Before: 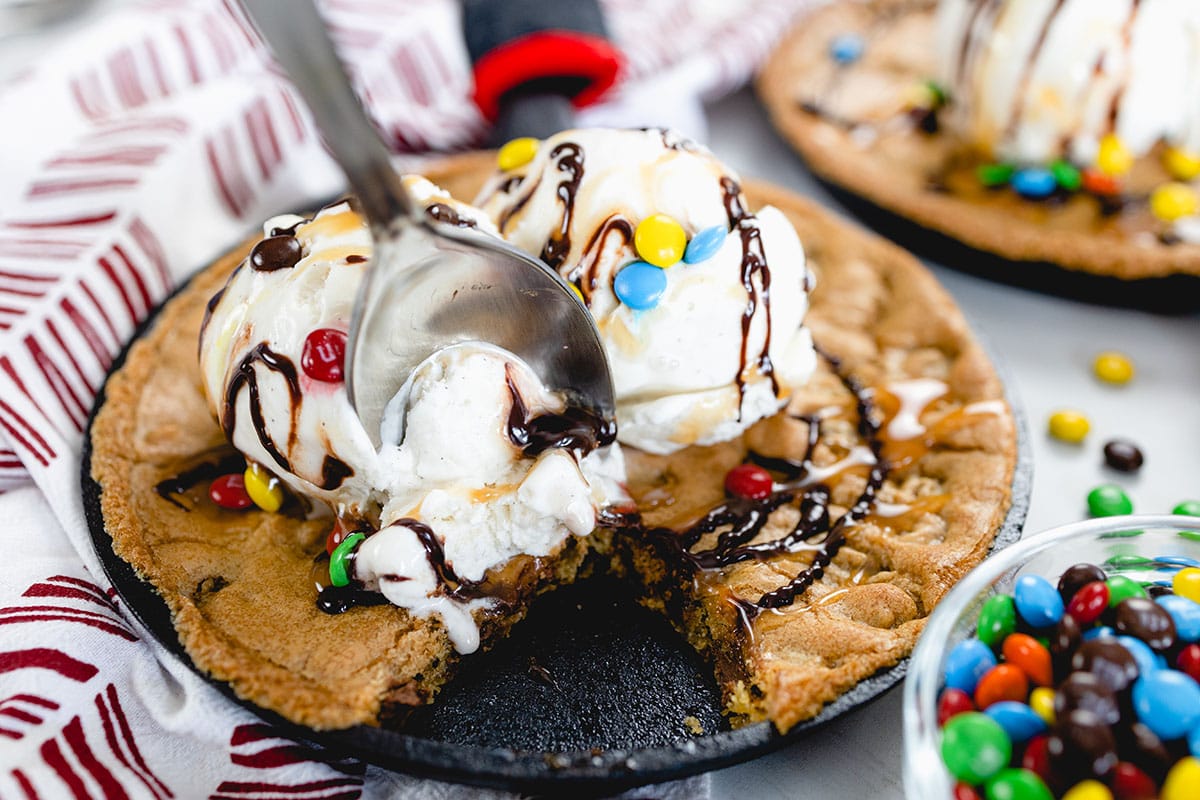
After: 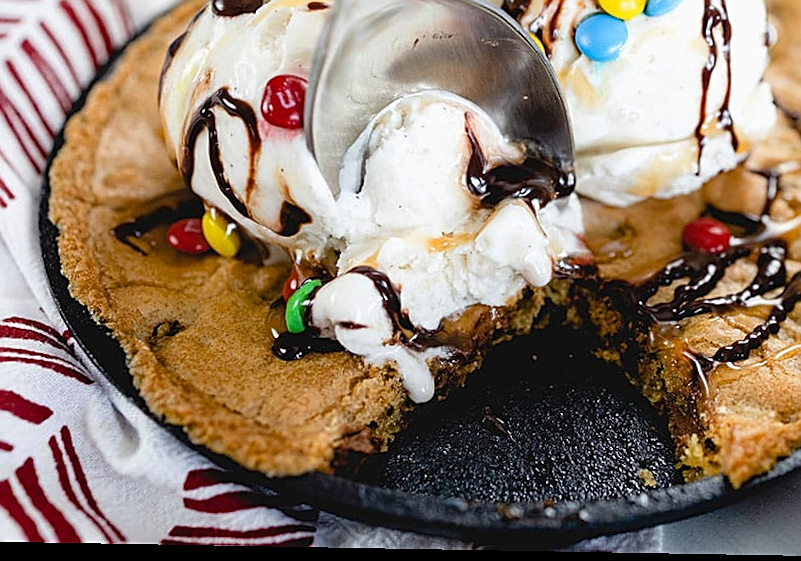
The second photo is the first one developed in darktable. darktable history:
crop and rotate: angle -1.01°, left 3.995%, top 31.646%, right 29.954%
sharpen: on, module defaults
